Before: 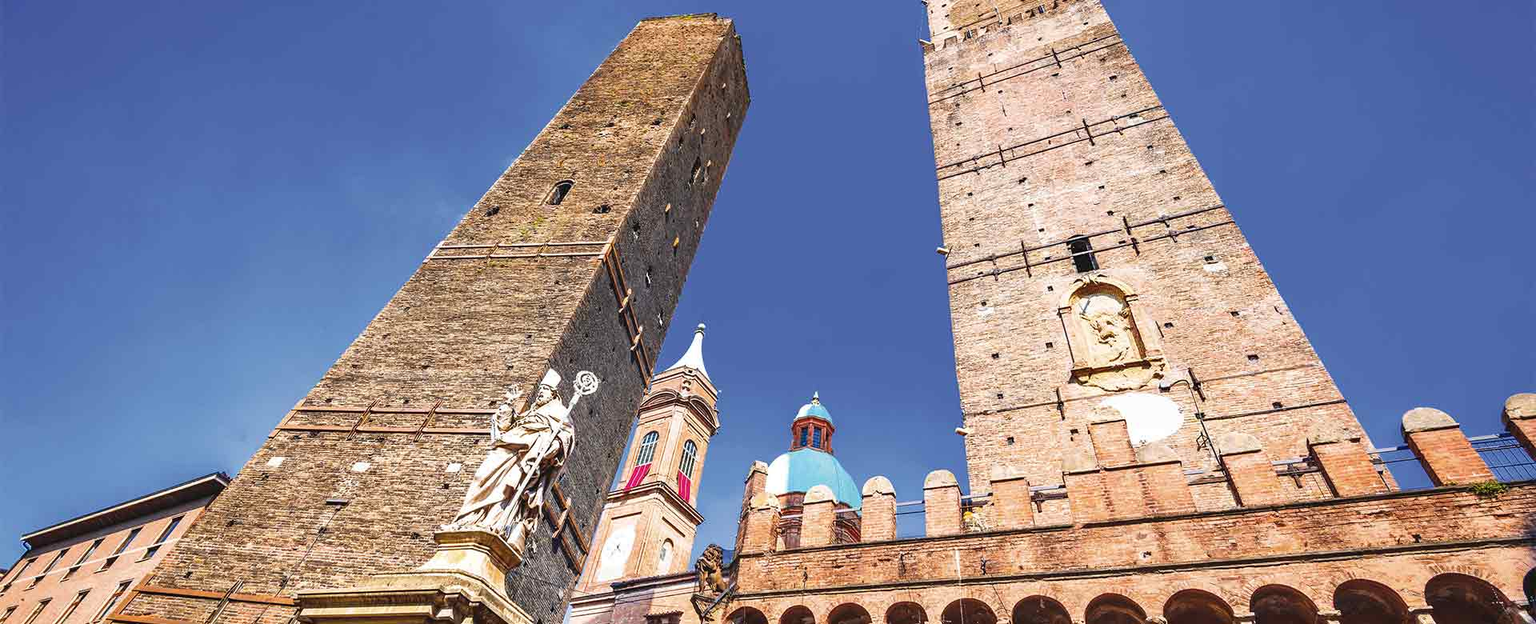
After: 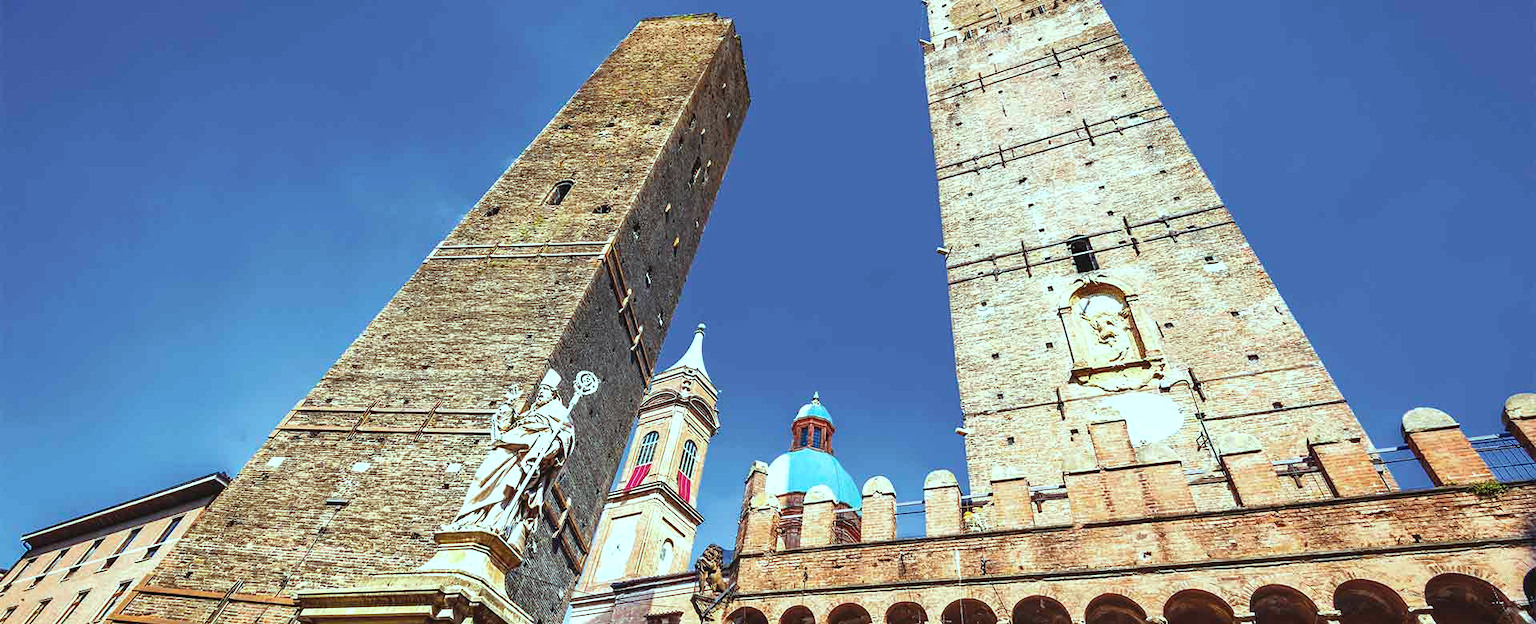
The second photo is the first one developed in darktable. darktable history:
color balance rgb: highlights gain › chroma 4.124%, highlights gain › hue 199.17°, perceptual saturation grading › global saturation -0.134%, perceptual brilliance grading › highlights 9.269%, perceptual brilliance grading › shadows -5.106%, saturation formula JzAzBz (2021)
